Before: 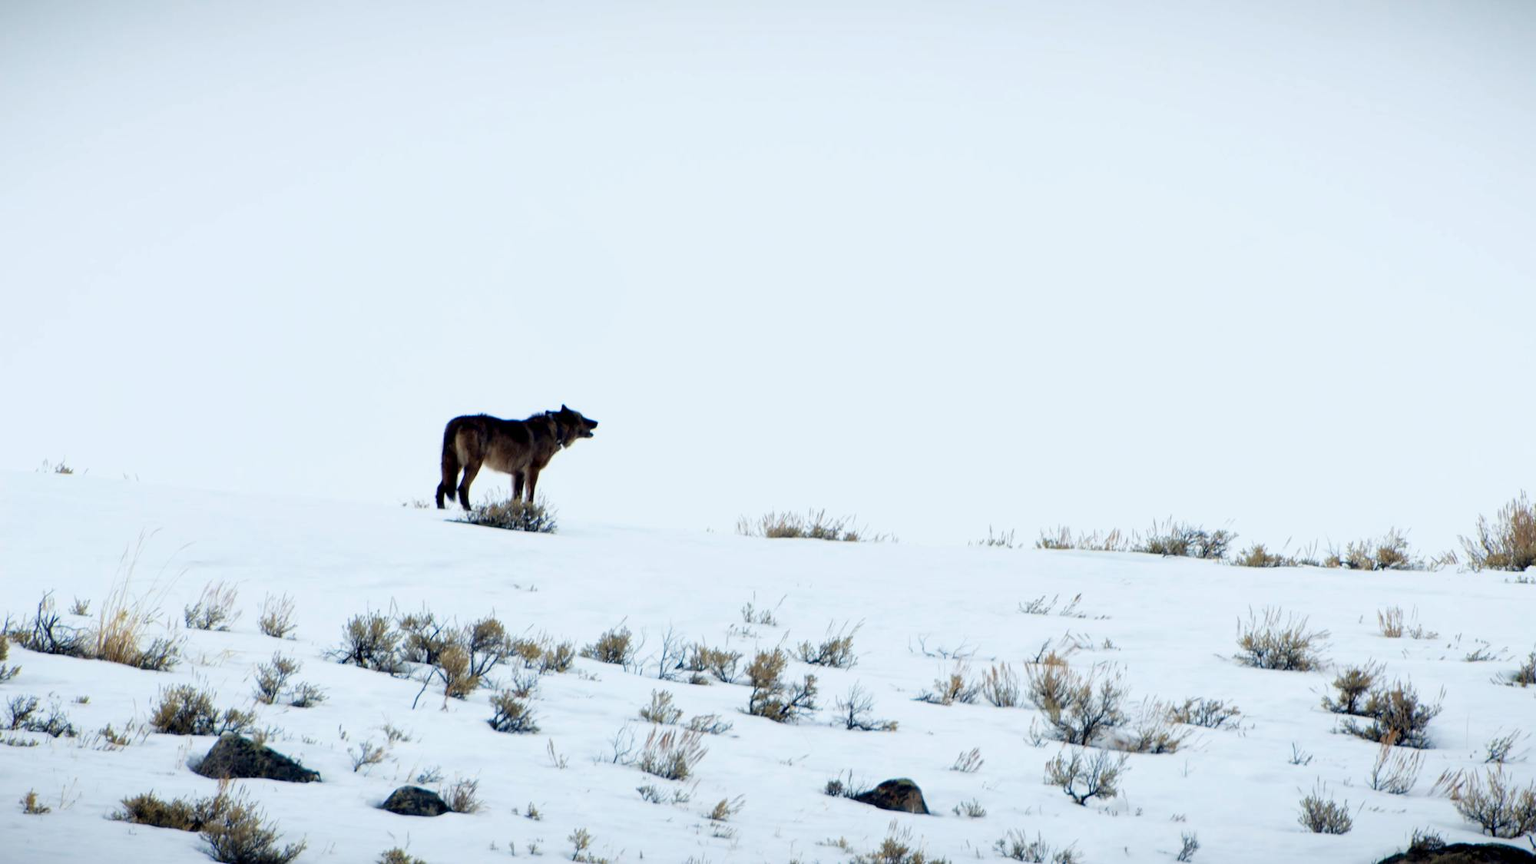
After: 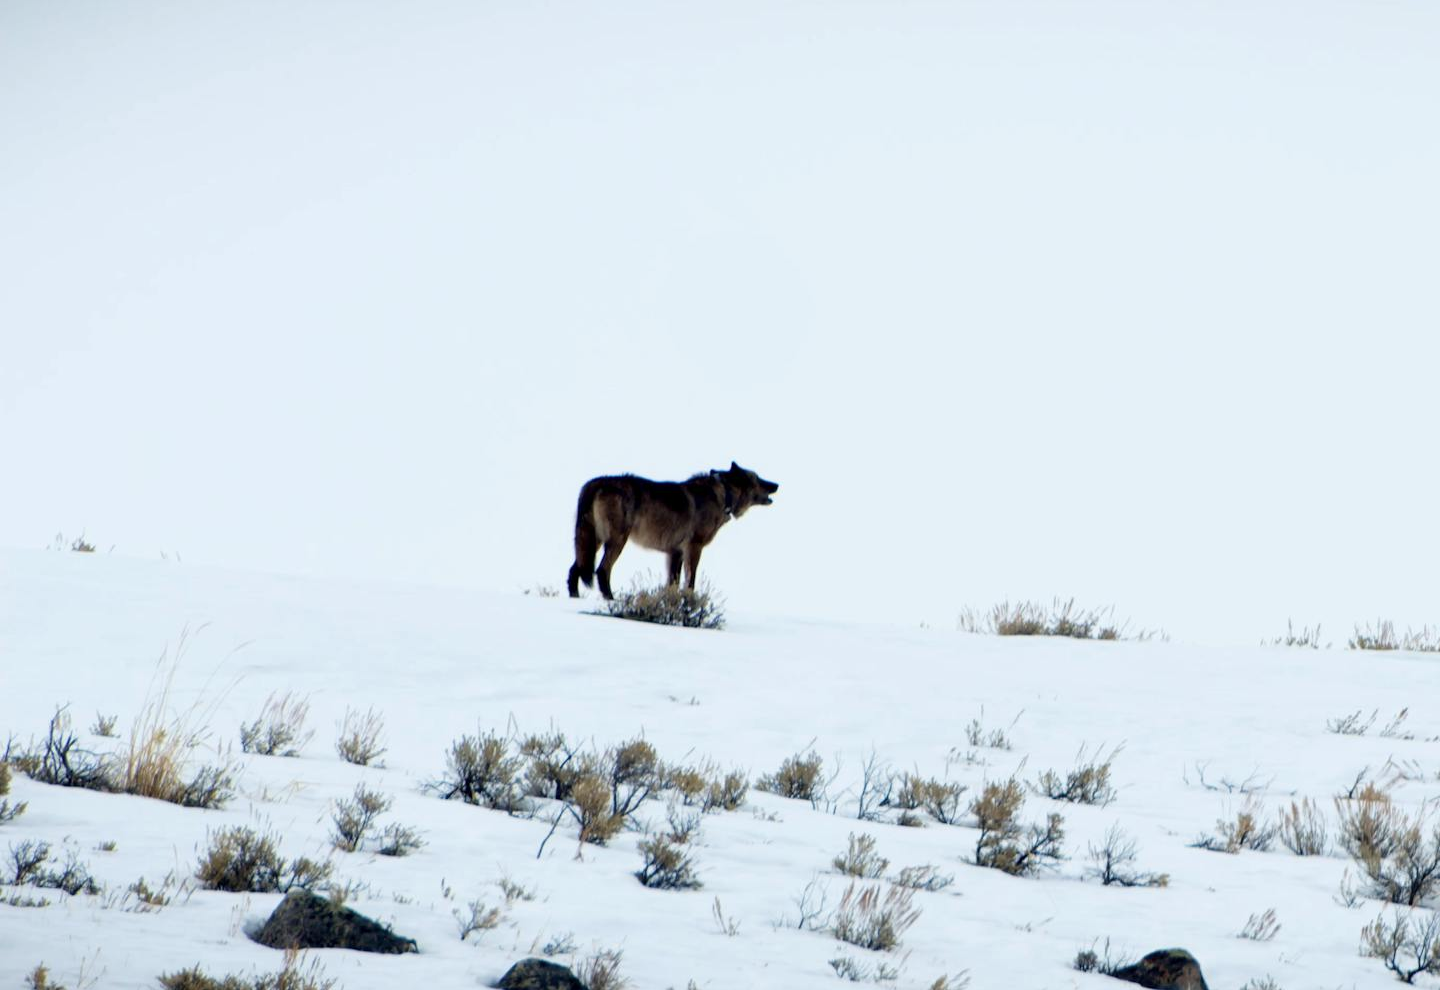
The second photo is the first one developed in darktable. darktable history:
crop: top 5.803%, right 27.864%, bottom 5.804%
contrast brightness saturation: saturation -0.1
